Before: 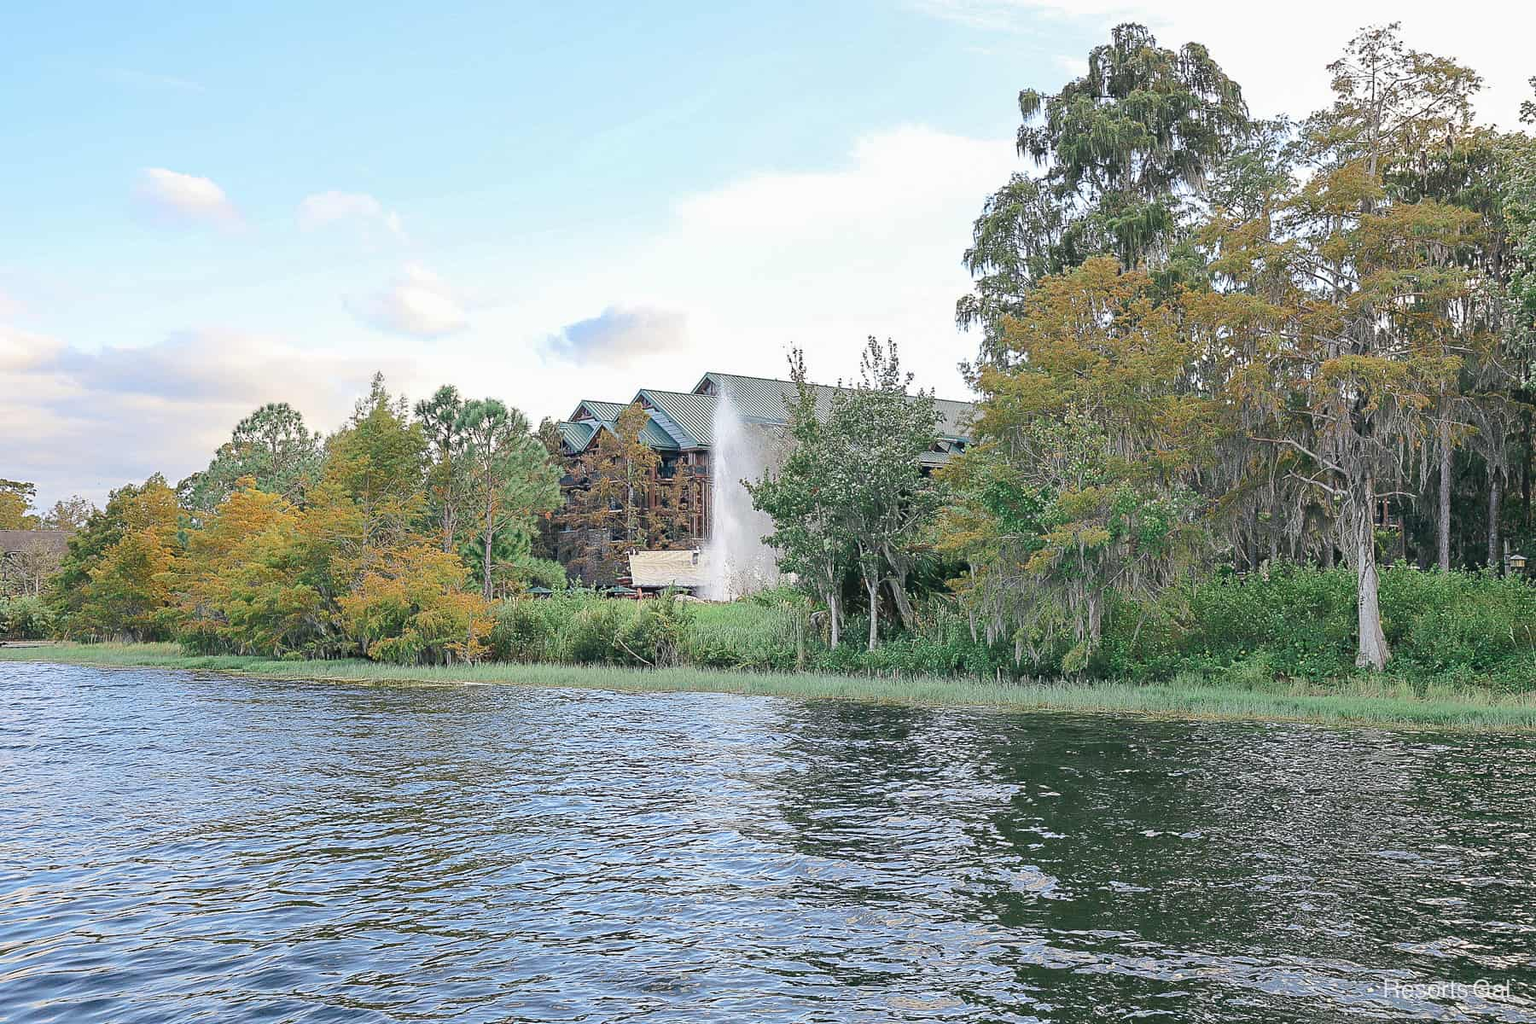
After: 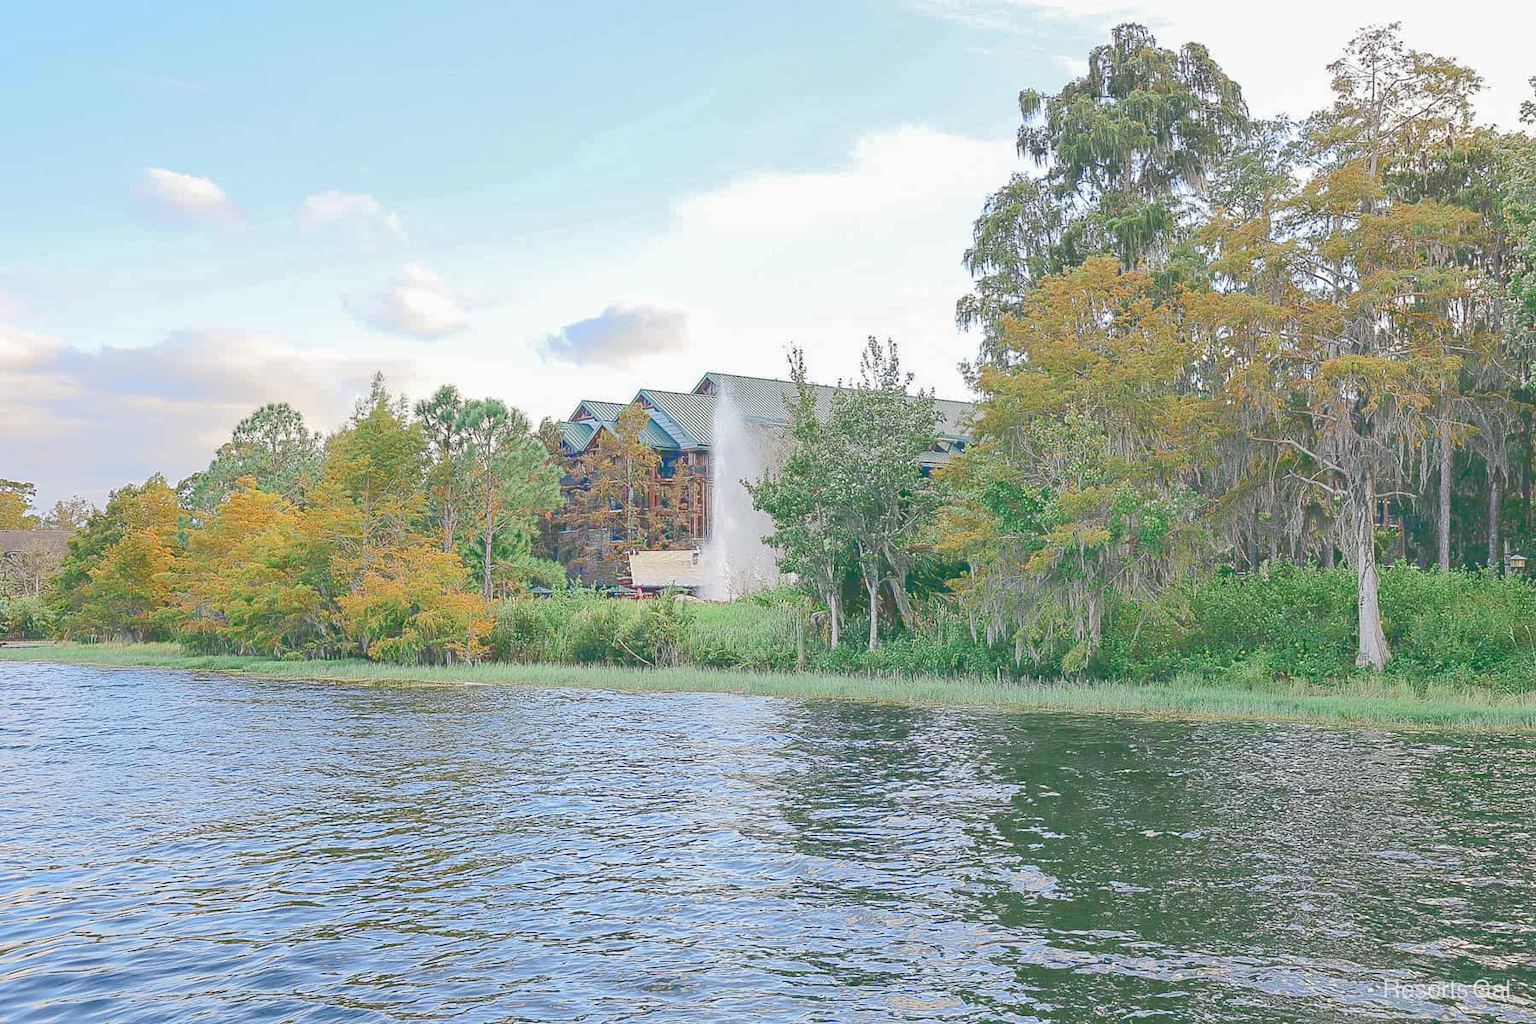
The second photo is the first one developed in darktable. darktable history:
tone curve: curves: ch0 [(0, 0) (0.003, 0.278) (0.011, 0.282) (0.025, 0.282) (0.044, 0.29) (0.069, 0.295) (0.1, 0.306) (0.136, 0.316) (0.177, 0.33) (0.224, 0.358) (0.277, 0.403) (0.335, 0.451) (0.399, 0.505) (0.468, 0.558) (0.543, 0.611) (0.623, 0.679) (0.709, 0.751) (0.801, 0.815) (0.898, 0.863) (1, 1)], color space Lab, linked channels, preserve colors none
